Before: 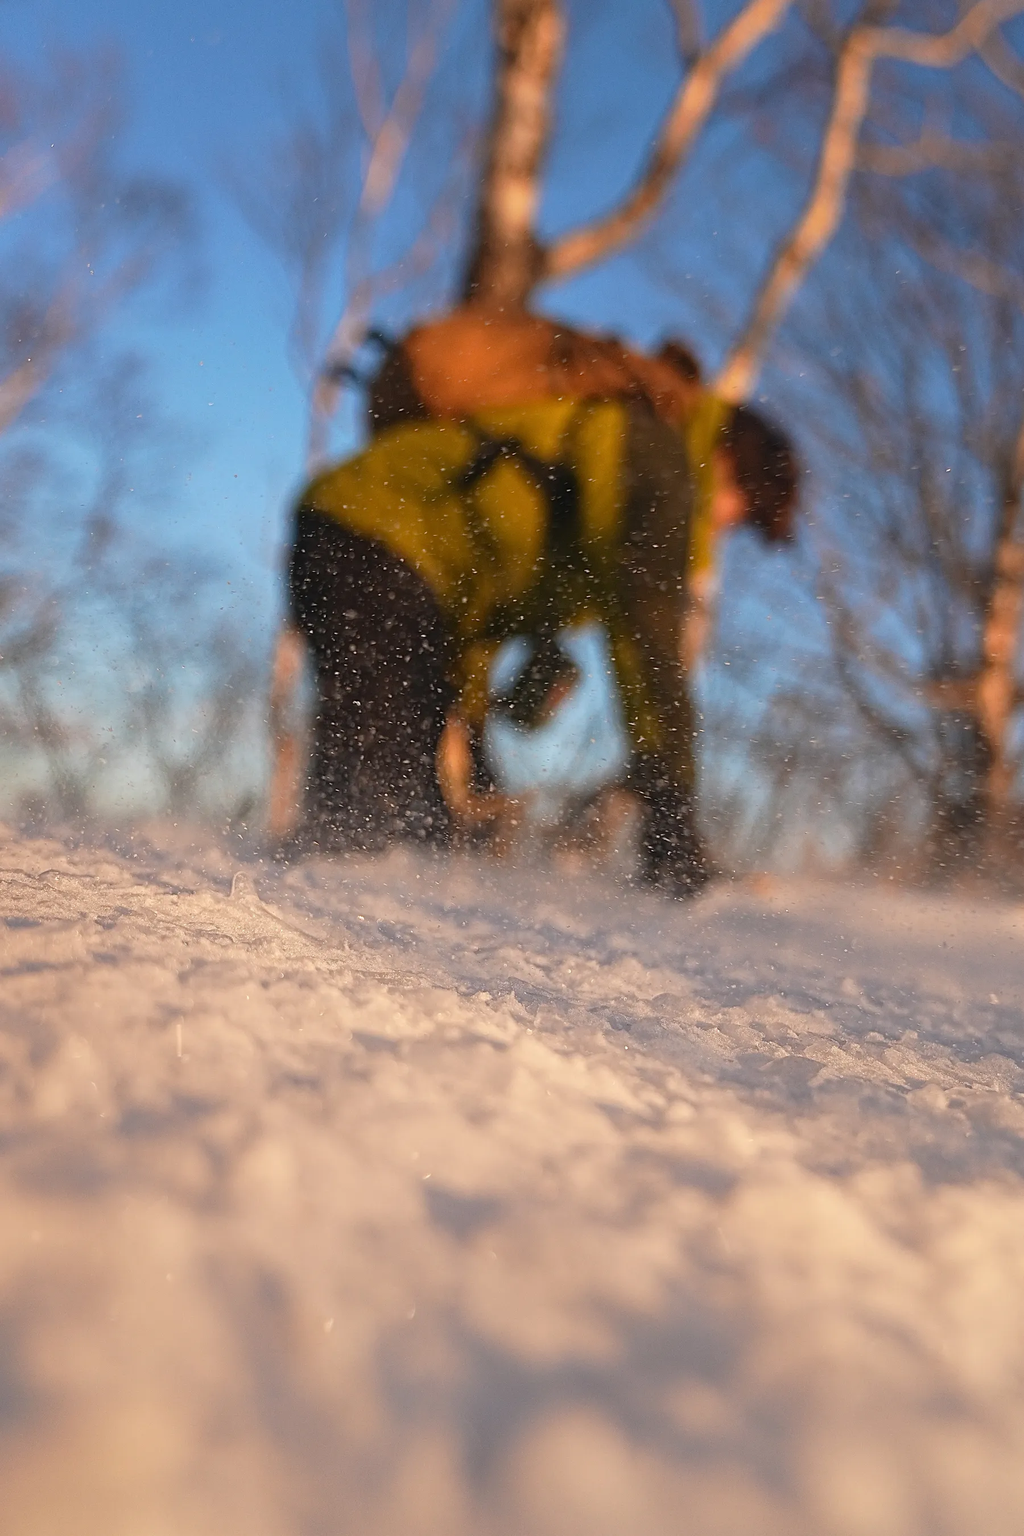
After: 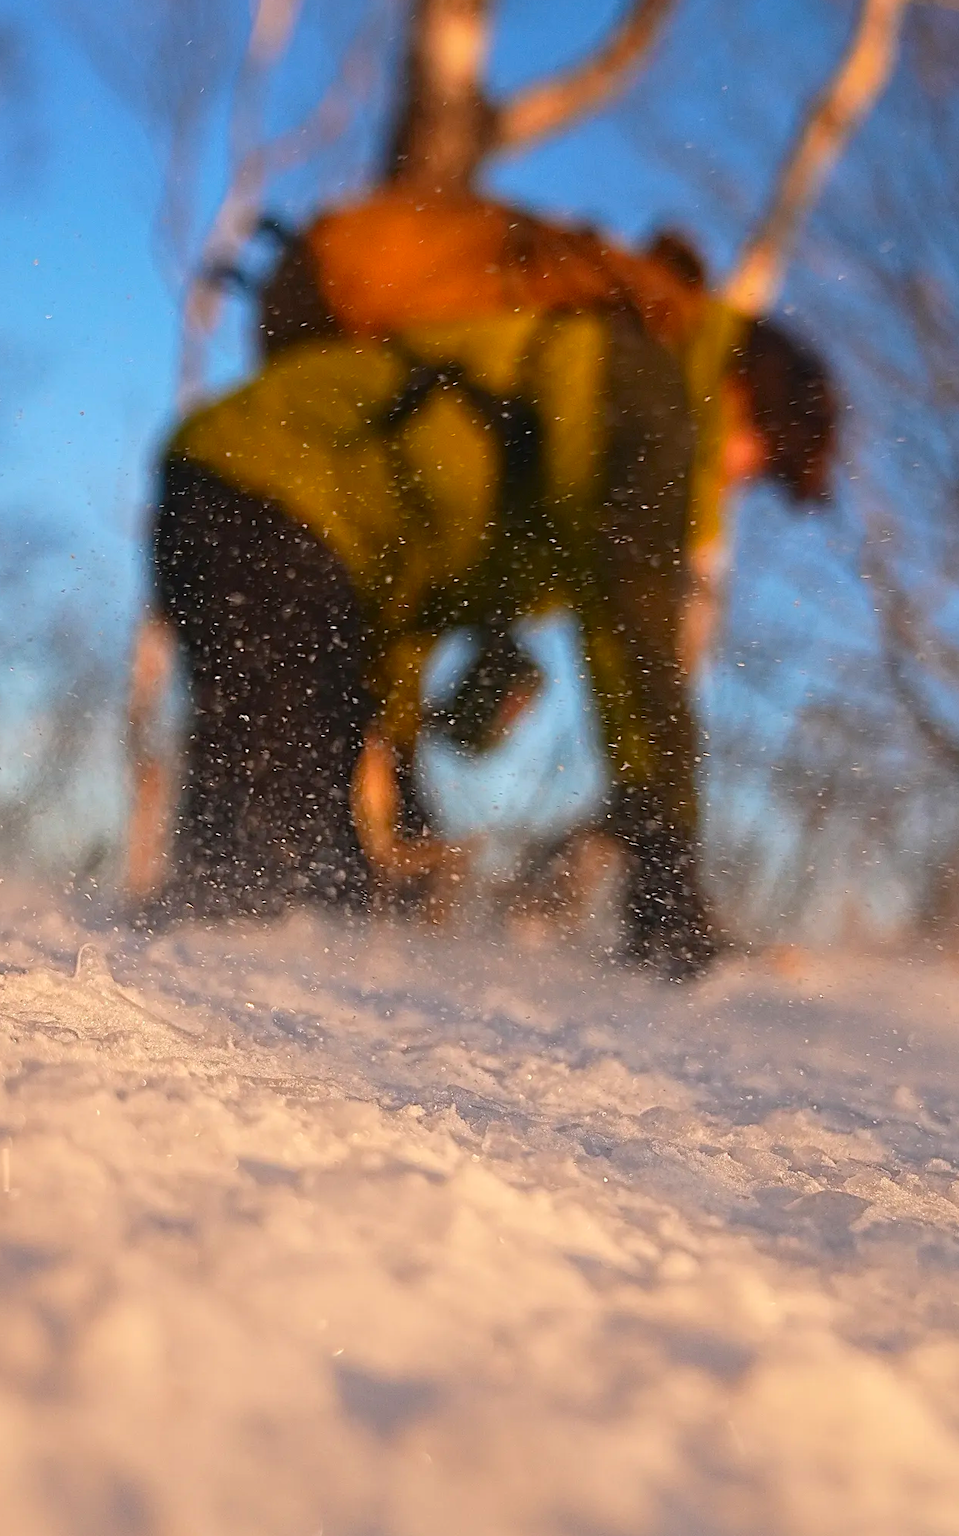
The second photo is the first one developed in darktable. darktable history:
contrast brightness saturation: contrast 0.093, saturation 0.269
crop and rotate: left 17.09%, top 10.938%, right 13.018%, bottom 14.453%
